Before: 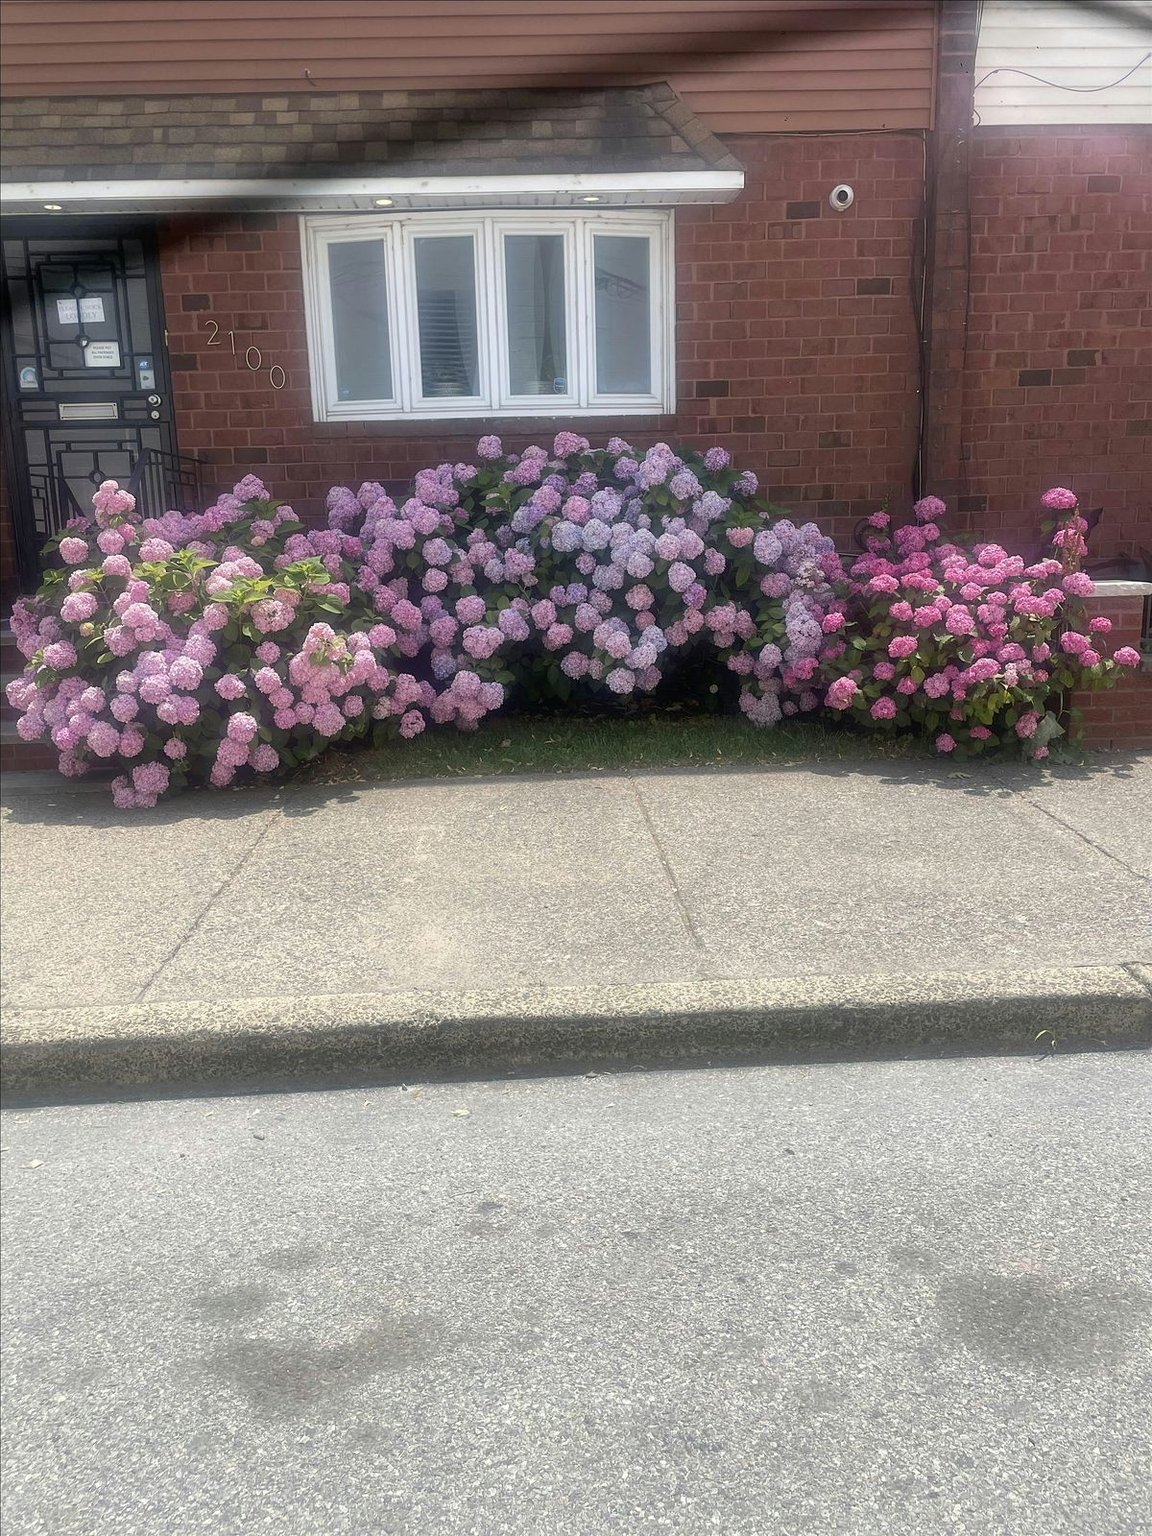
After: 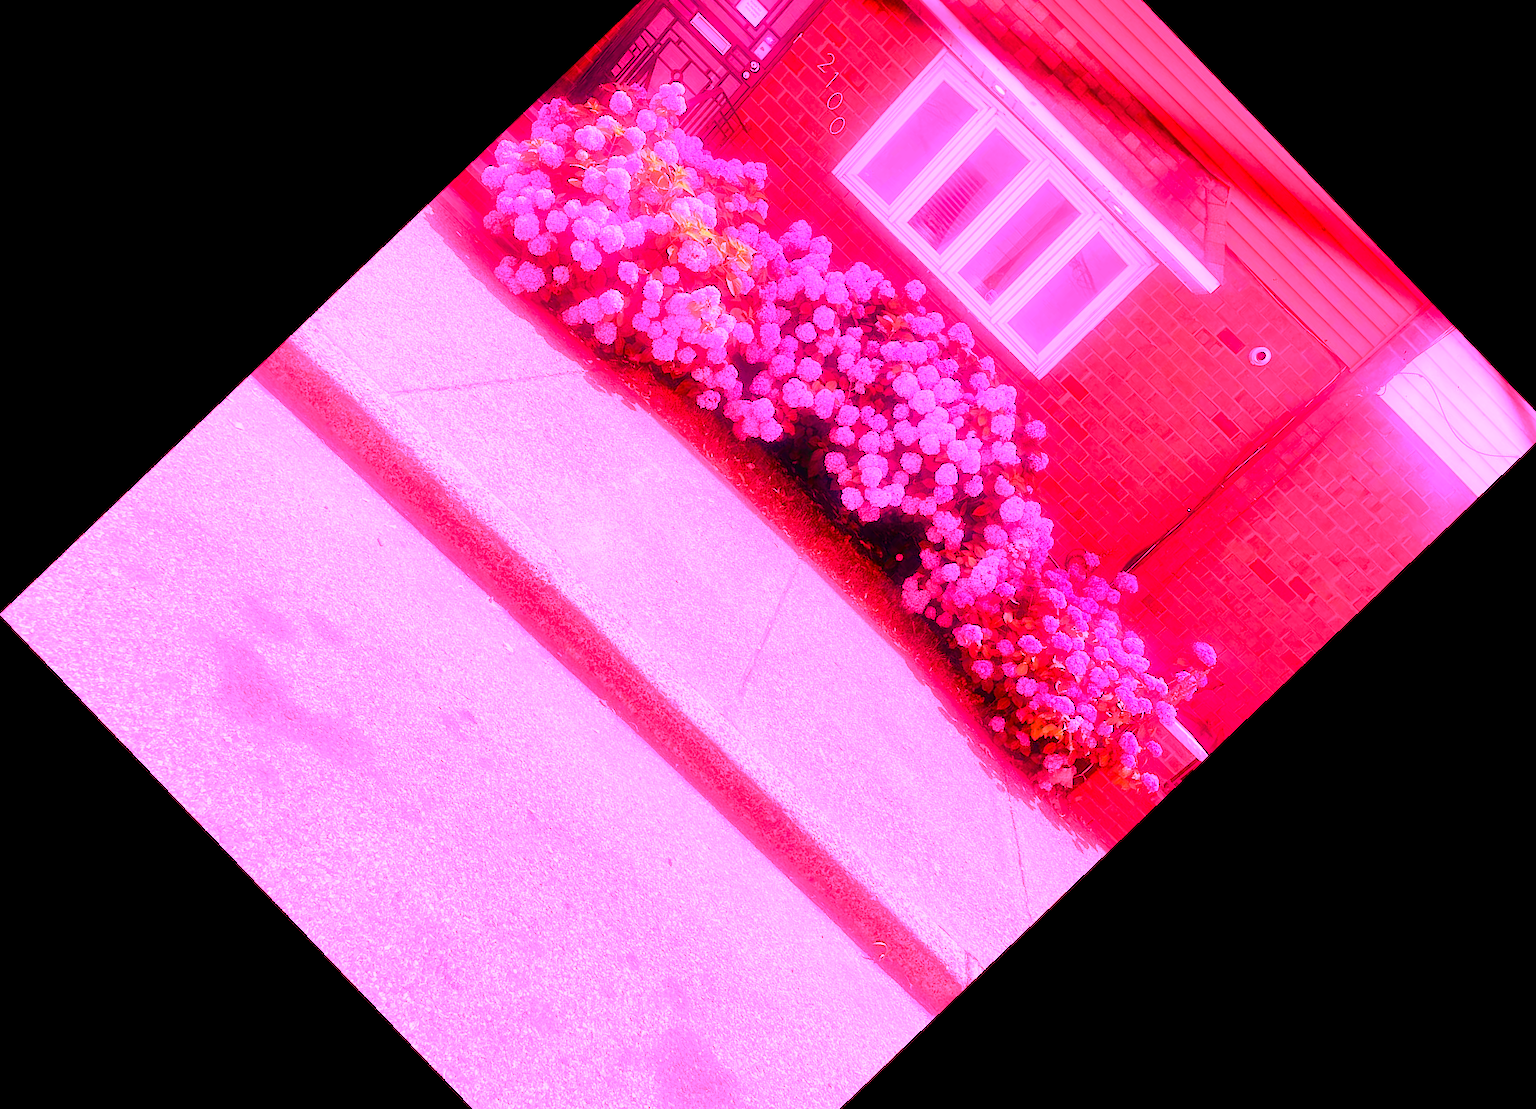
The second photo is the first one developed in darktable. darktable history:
crop and rotate: angle -46.26°, top 16.234%, right 0.912%, bottom 11.704%
white balance: red 4.26, blue 1.802
color balance rgb: perceptual saturation grading › global saturation 20%, perceptual saturation grading › highlights -25%, perceptual saturation grading › shadows 50.52%, global vibrance 40.24%
